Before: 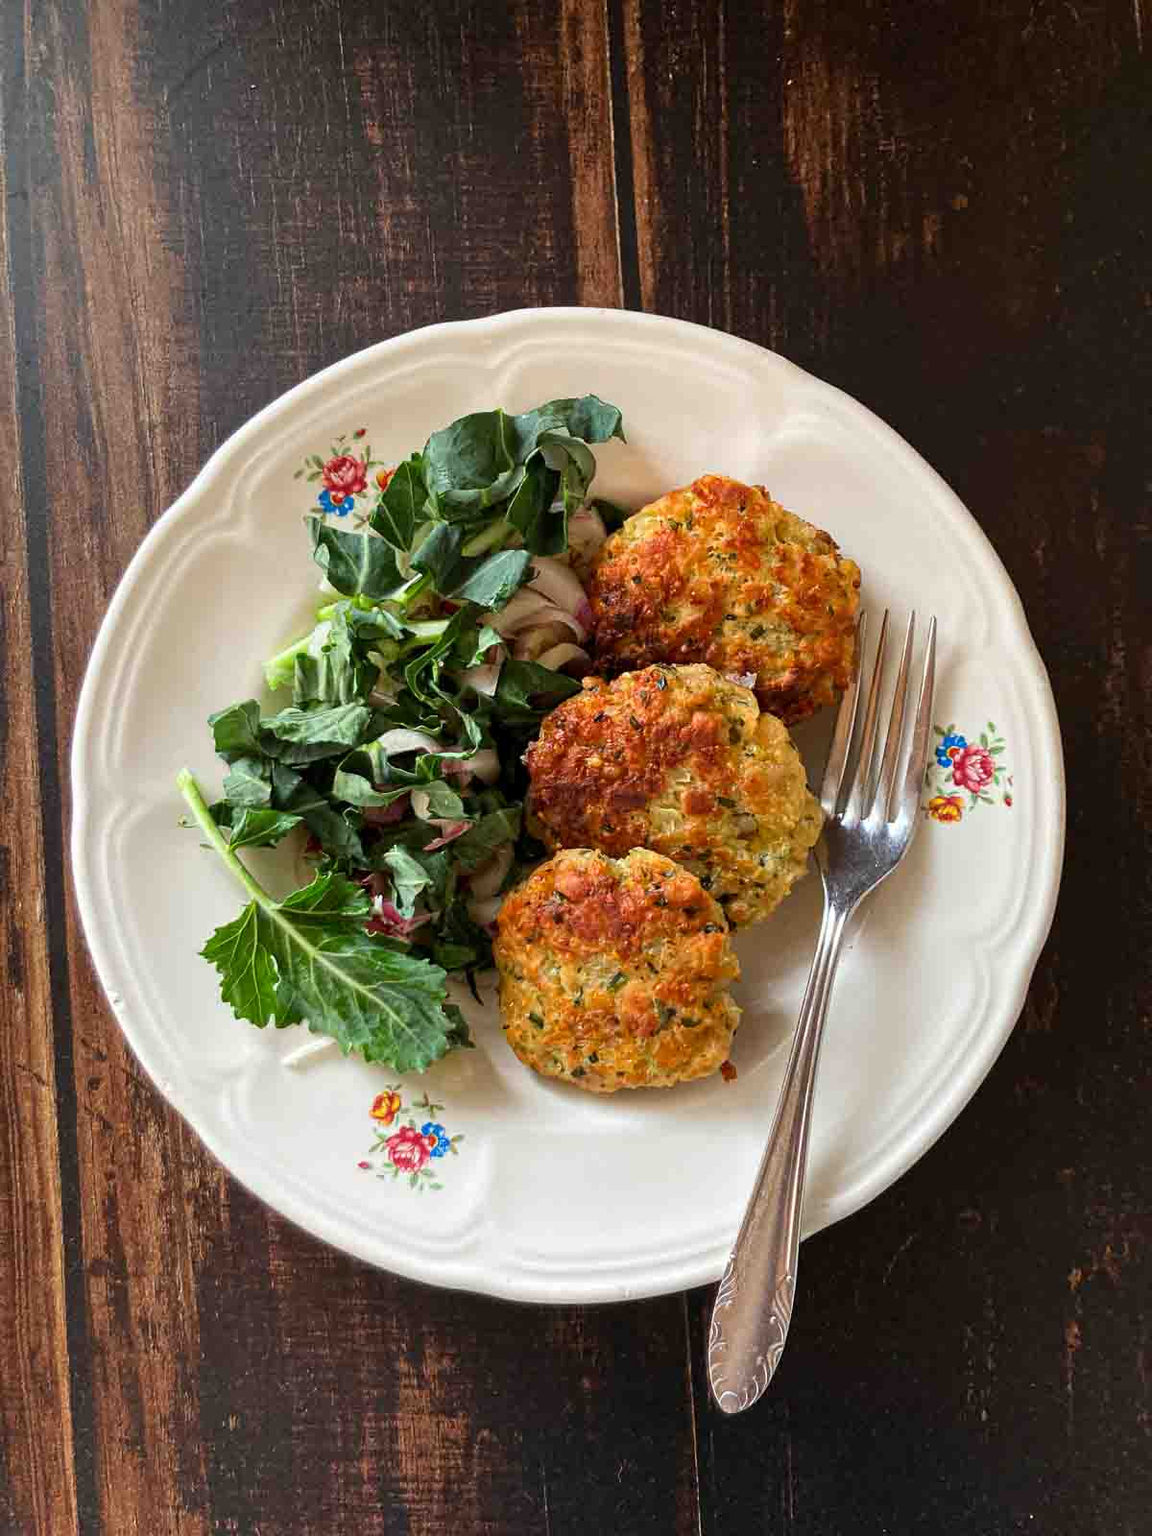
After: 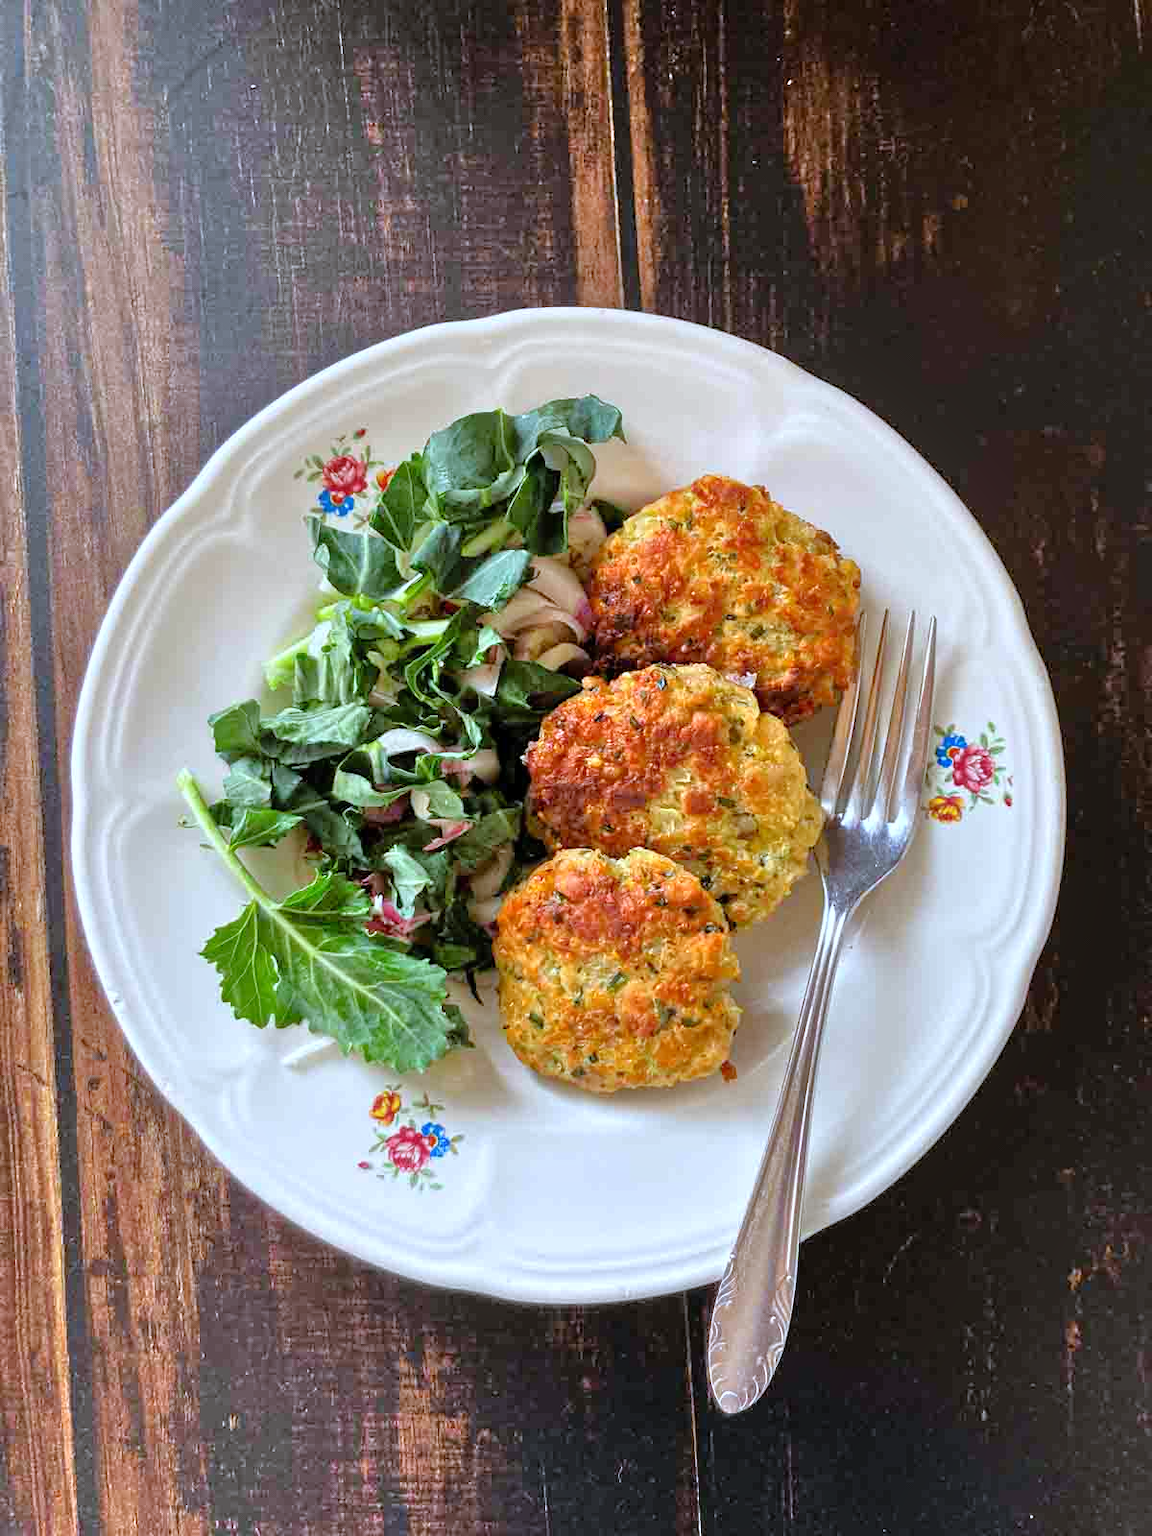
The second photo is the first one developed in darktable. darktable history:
white balance: red 0.926, green 1.003, blue 1.133
tone equalizer: -7 EV 0.15 EV, -6 EV 0.6 EV, -5 EV 1.15 EV, -4 EV 1.33 EV, -3 EV 1.15 EV, -2 EV 0.6 EV, -1 EV 0.15 EV, mask exposure compensation -0.5 EV
fill light: on, module defaults
